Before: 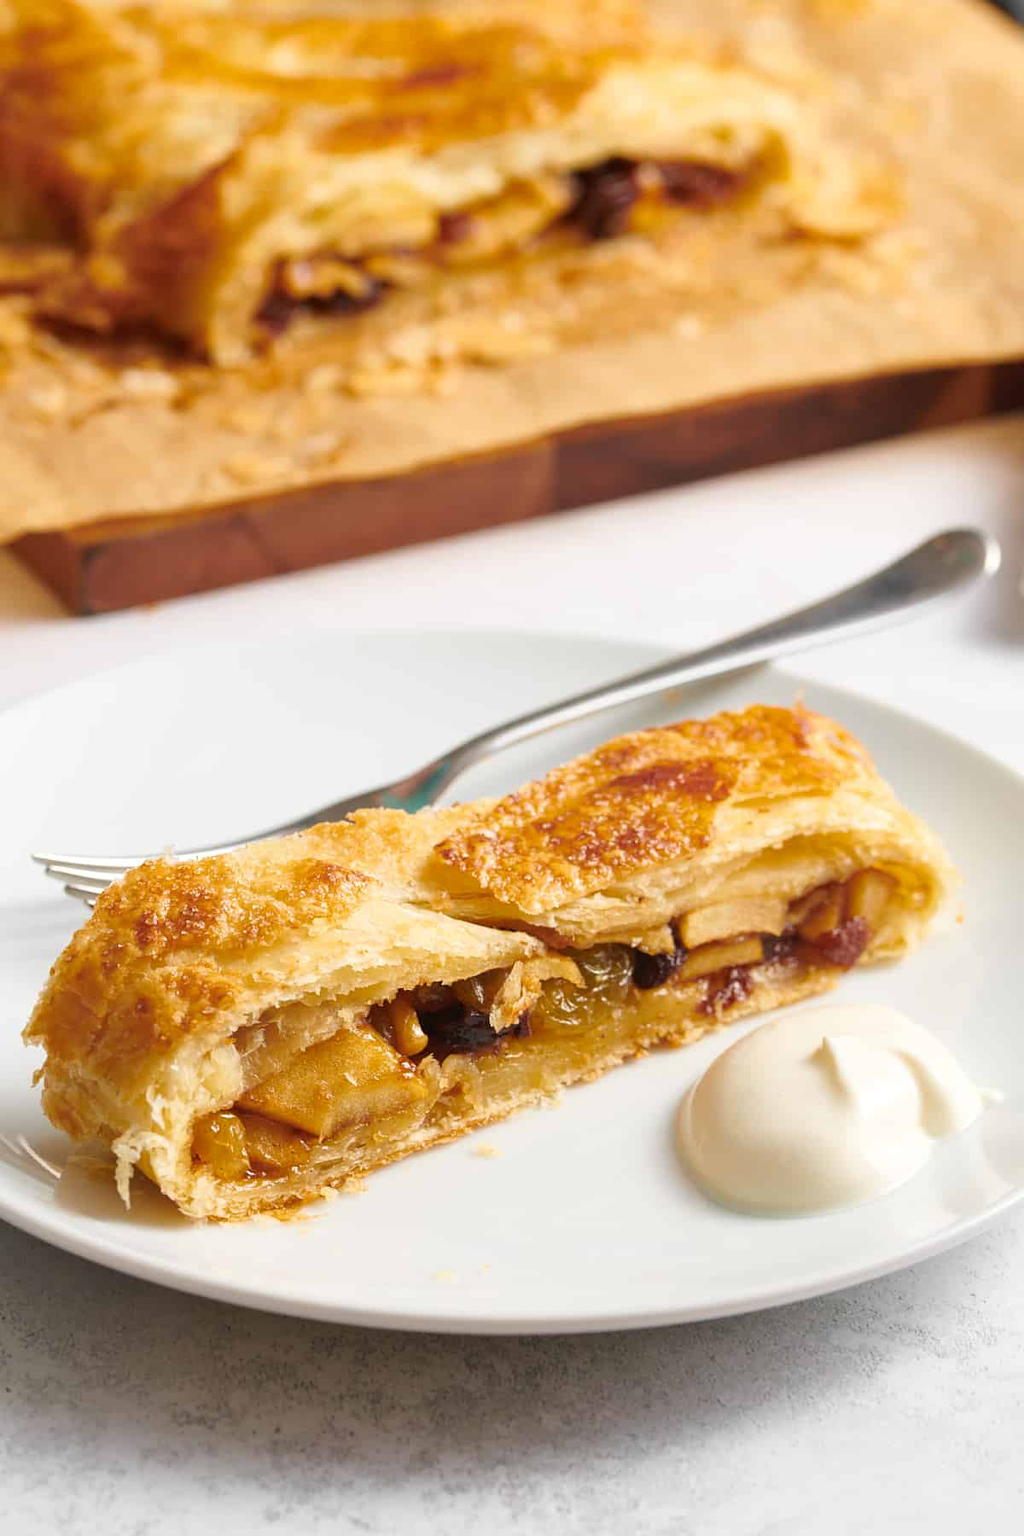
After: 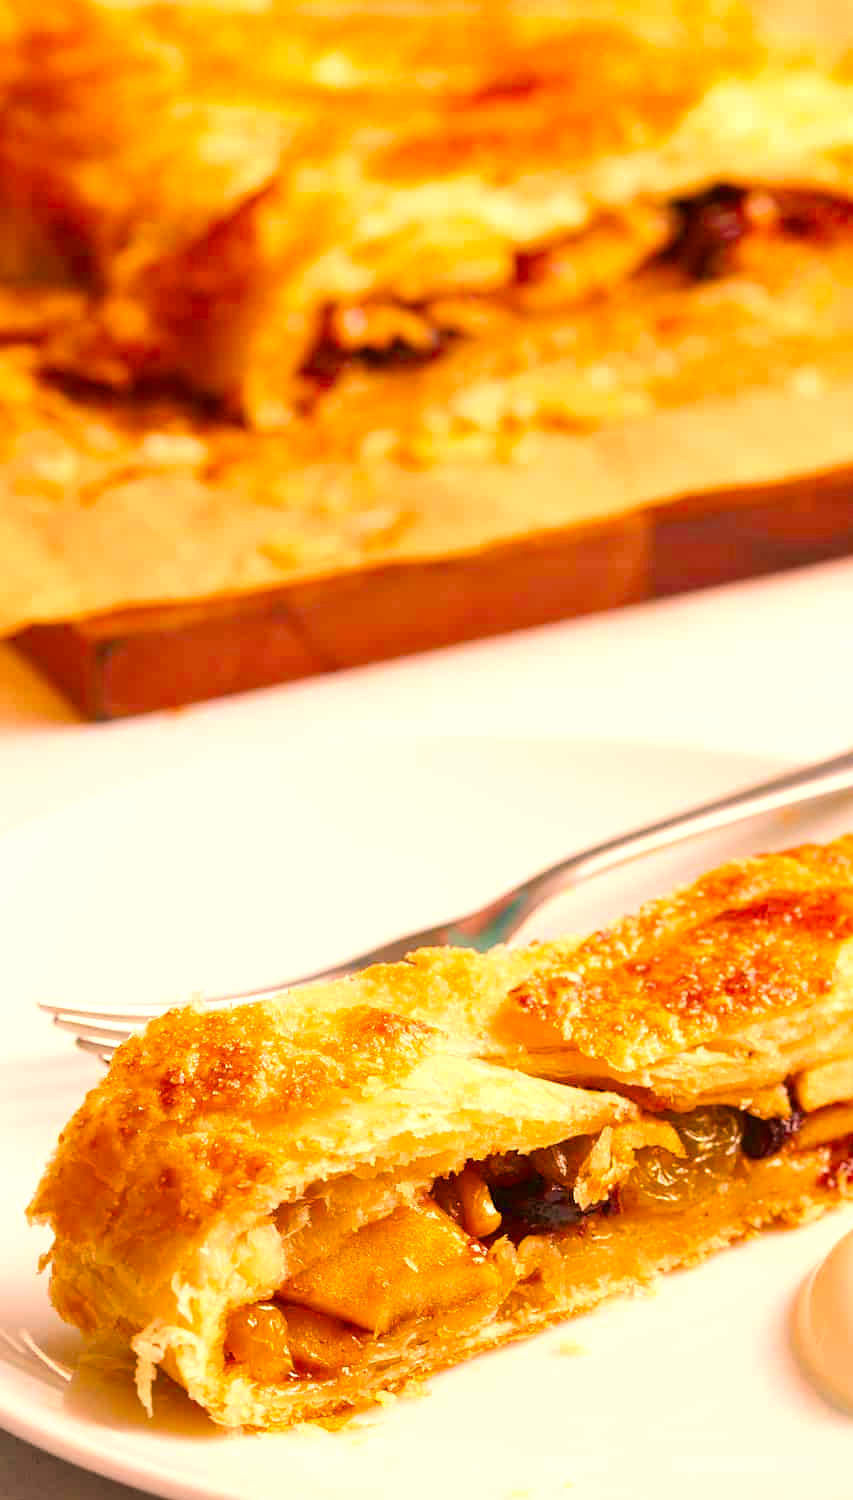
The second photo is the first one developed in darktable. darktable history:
crop: right 28.885%, bottom 16.626%
contrast brightness saturation: contrast 0.04, saturation 0.07
color balance rgb: perceptual saturation grading › global saturation 35%, perceptual saturation grading › highlights -30%, perceptual saturation grading › shadows 35%, perceptual brilliance grading › global brilliance 3%, perceptual brilliance grading › highlights -3%, perceptual brilliance grading › shadows 3%
color correction: highlights a* 21.88, highlights b* 22.25
exposure: black level correction 0.001, exposure 0.5 EV, compensate exposure bias true, compensate highlight preservation false
